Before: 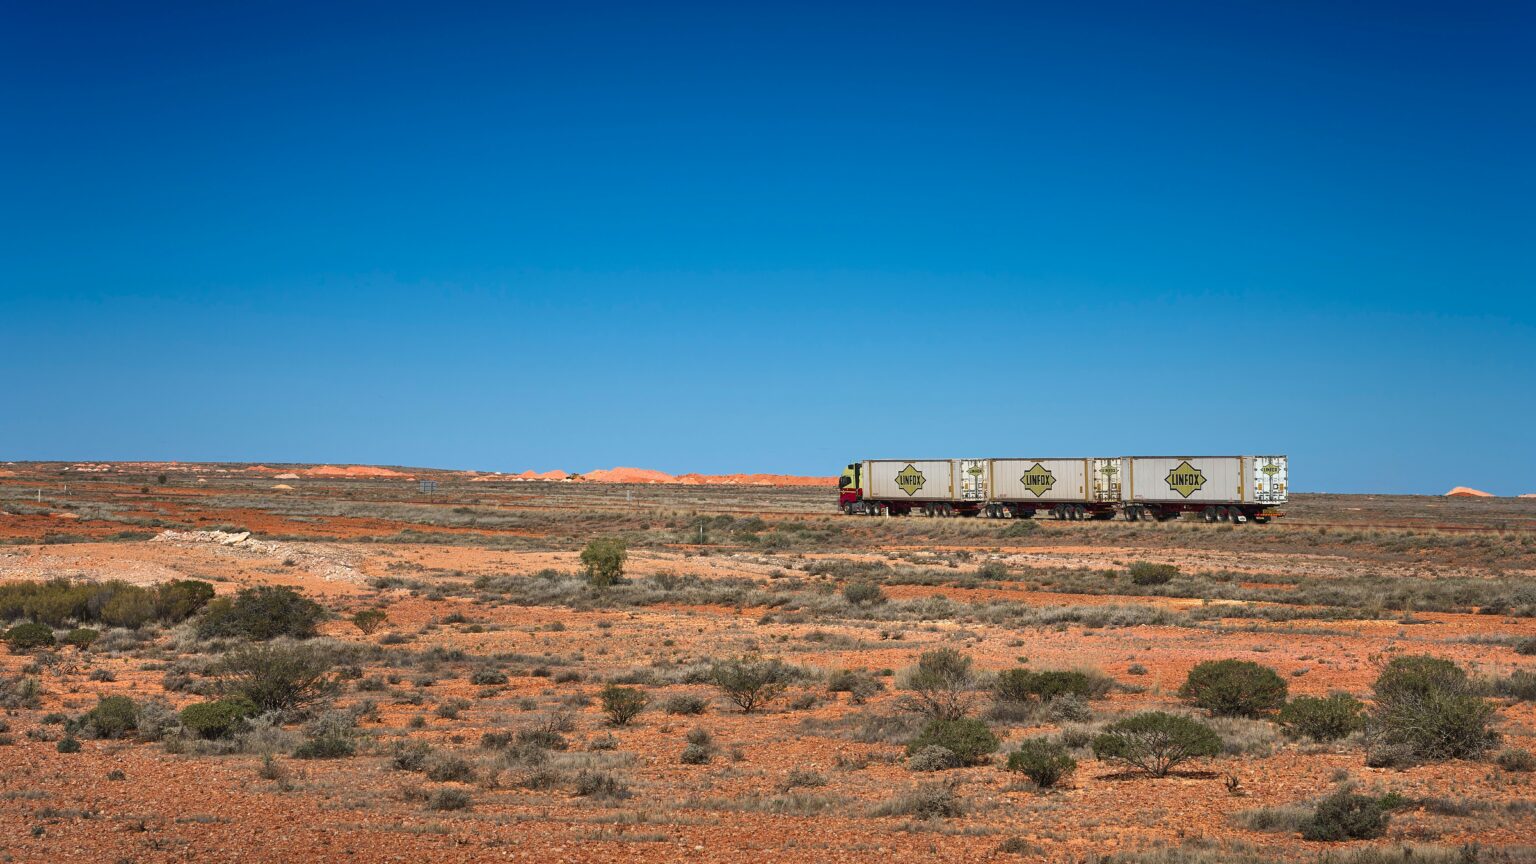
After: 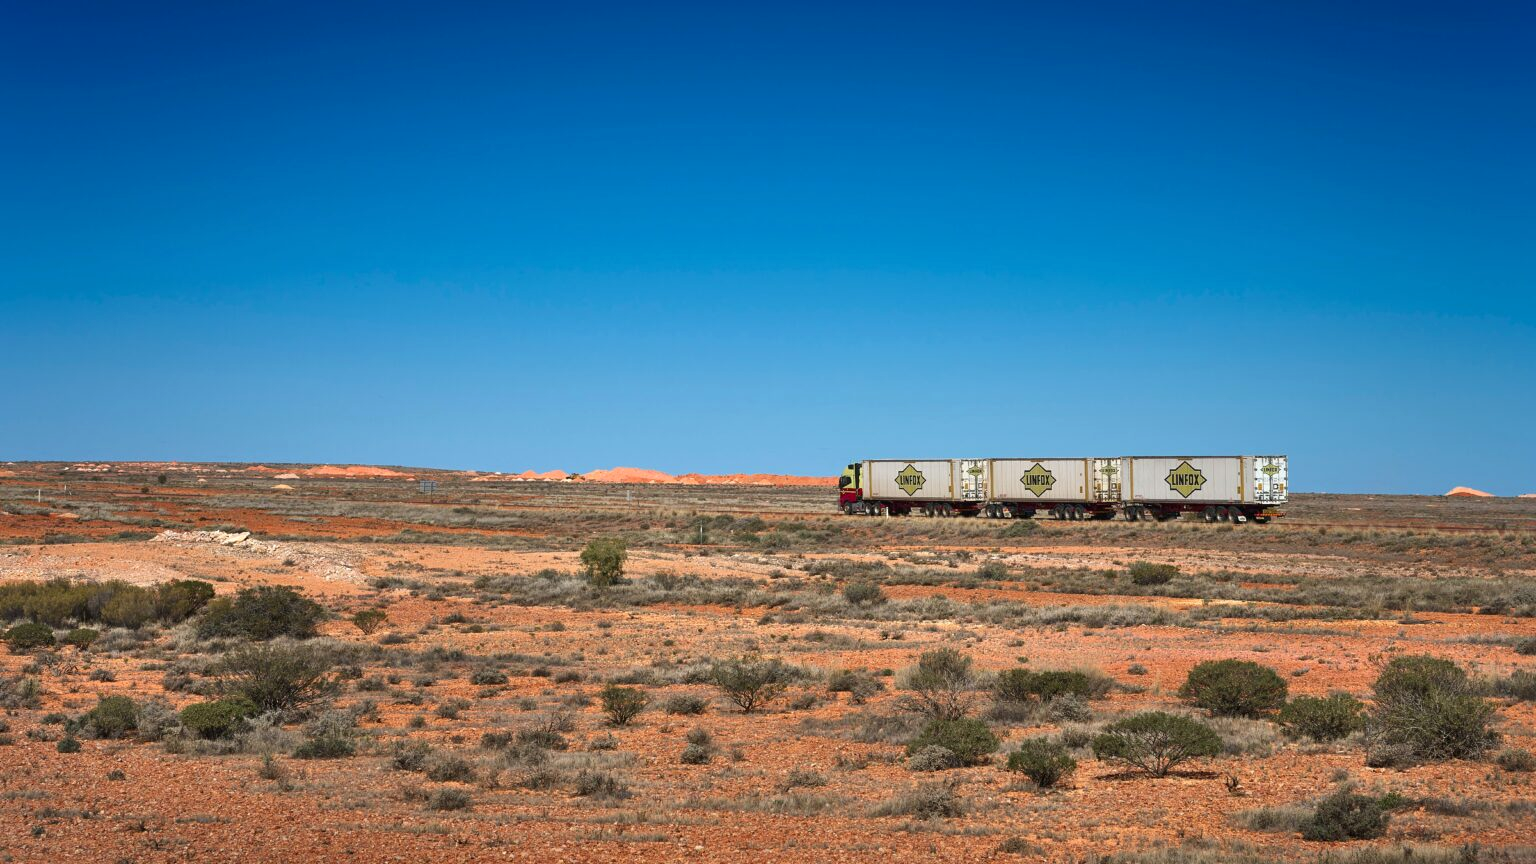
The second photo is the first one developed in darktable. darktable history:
local contrast: mode bilateral grid, contrast 99, coarseness 99, detail 108%, midtone range 0.2
exposure: exposure 0.077 EV, compensate exposure bias true, compensate highlight preservation false
